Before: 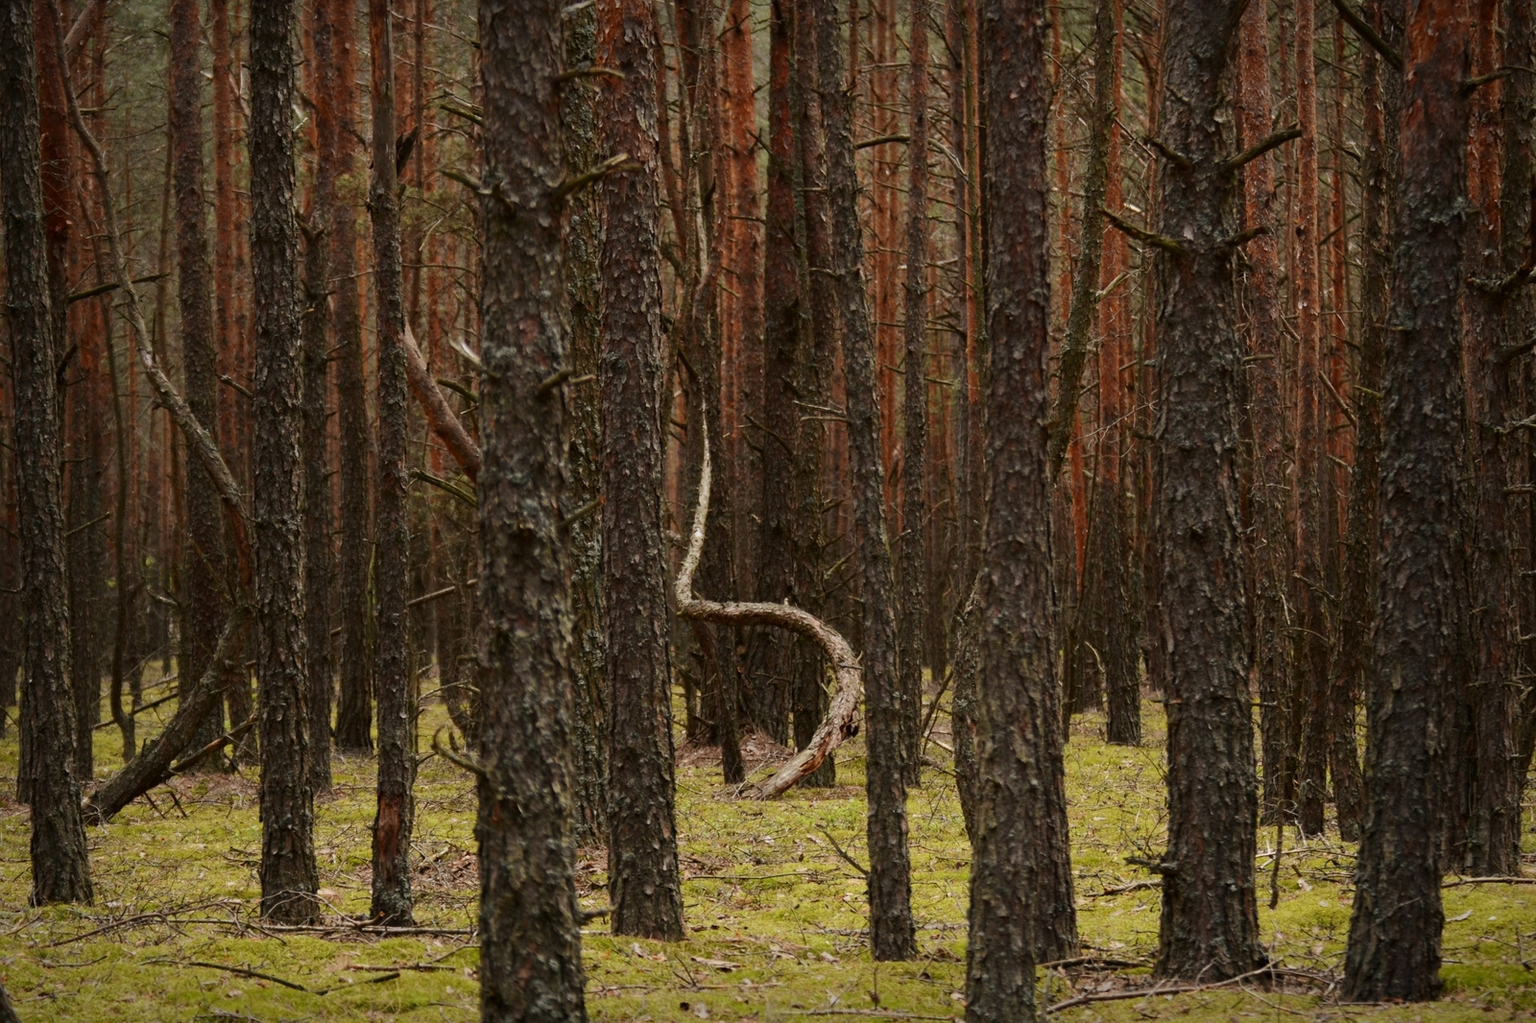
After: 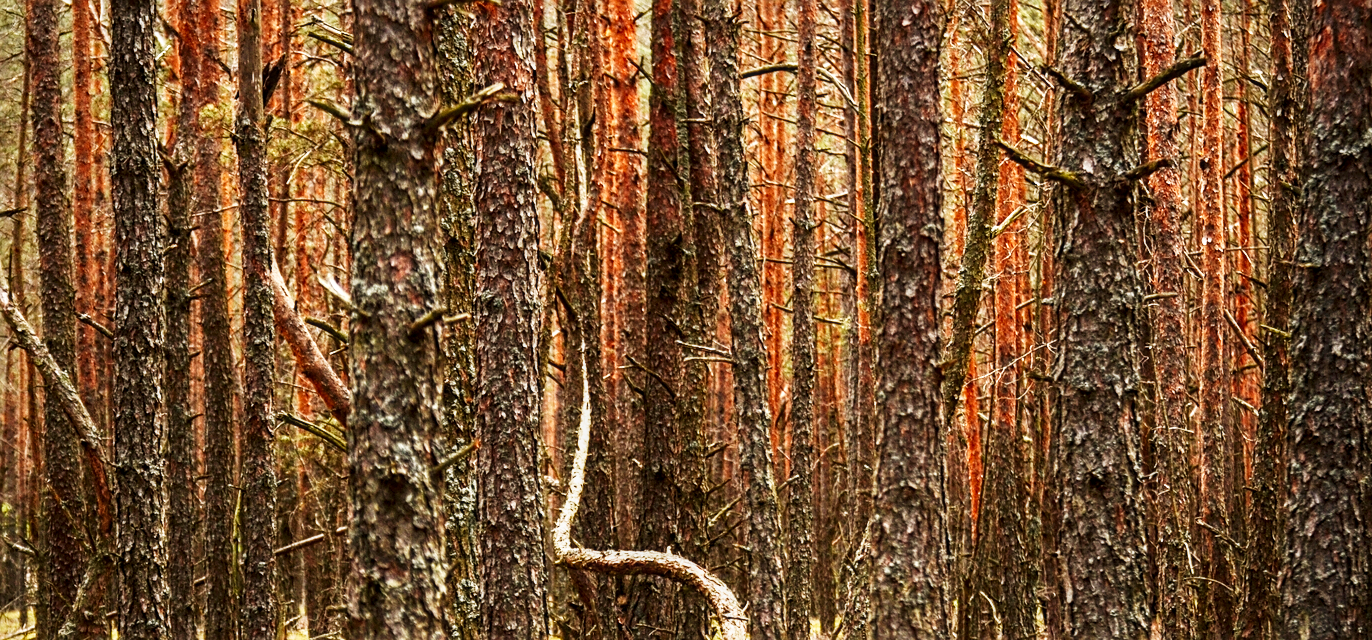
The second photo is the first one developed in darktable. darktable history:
exposure: black level correction 0, exposure 0.691 EV, compensate highlight preservation false
crop and rotate: left 9.398%, top 7.24%, right 4.824%, bottom 32.694%
local contrast: on, module defaults
base curve: curves: ch0 [(0, 0) (0.007, 0.004) (0.027, 0.03) (0.046, 0.07) (0.207, 0.54) (0.442, 0.872) (0.673, 0.972) (1, 1)], preserve colors none
sharpen: on, module defaults
